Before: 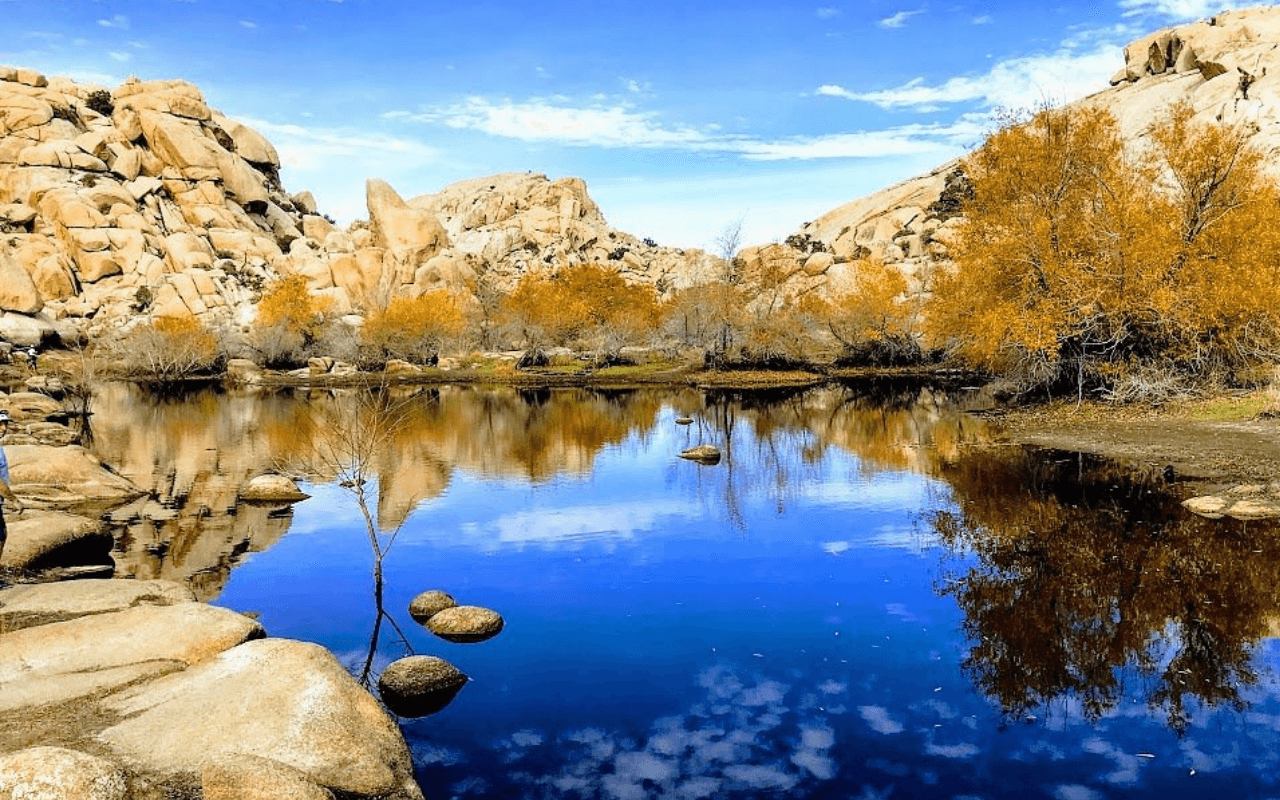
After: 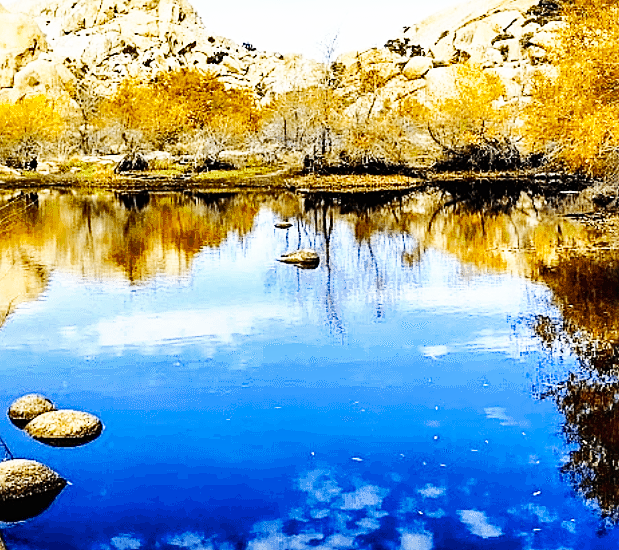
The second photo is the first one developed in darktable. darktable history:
crop: left 31.335%, top 24.589%, right 20.294%, bottom 6.602%
sharpen: amount 0.499
base curve: curves: ch0 [(0, 0) (0.007, 0.004) (0.027, 0.03) (0.046, 0.07) (0.207, 0.54) (0.442, 0.872) (0.673, 0.972) (1, 1)], preserve colors none
shadows and highlights: soften with gaussian
